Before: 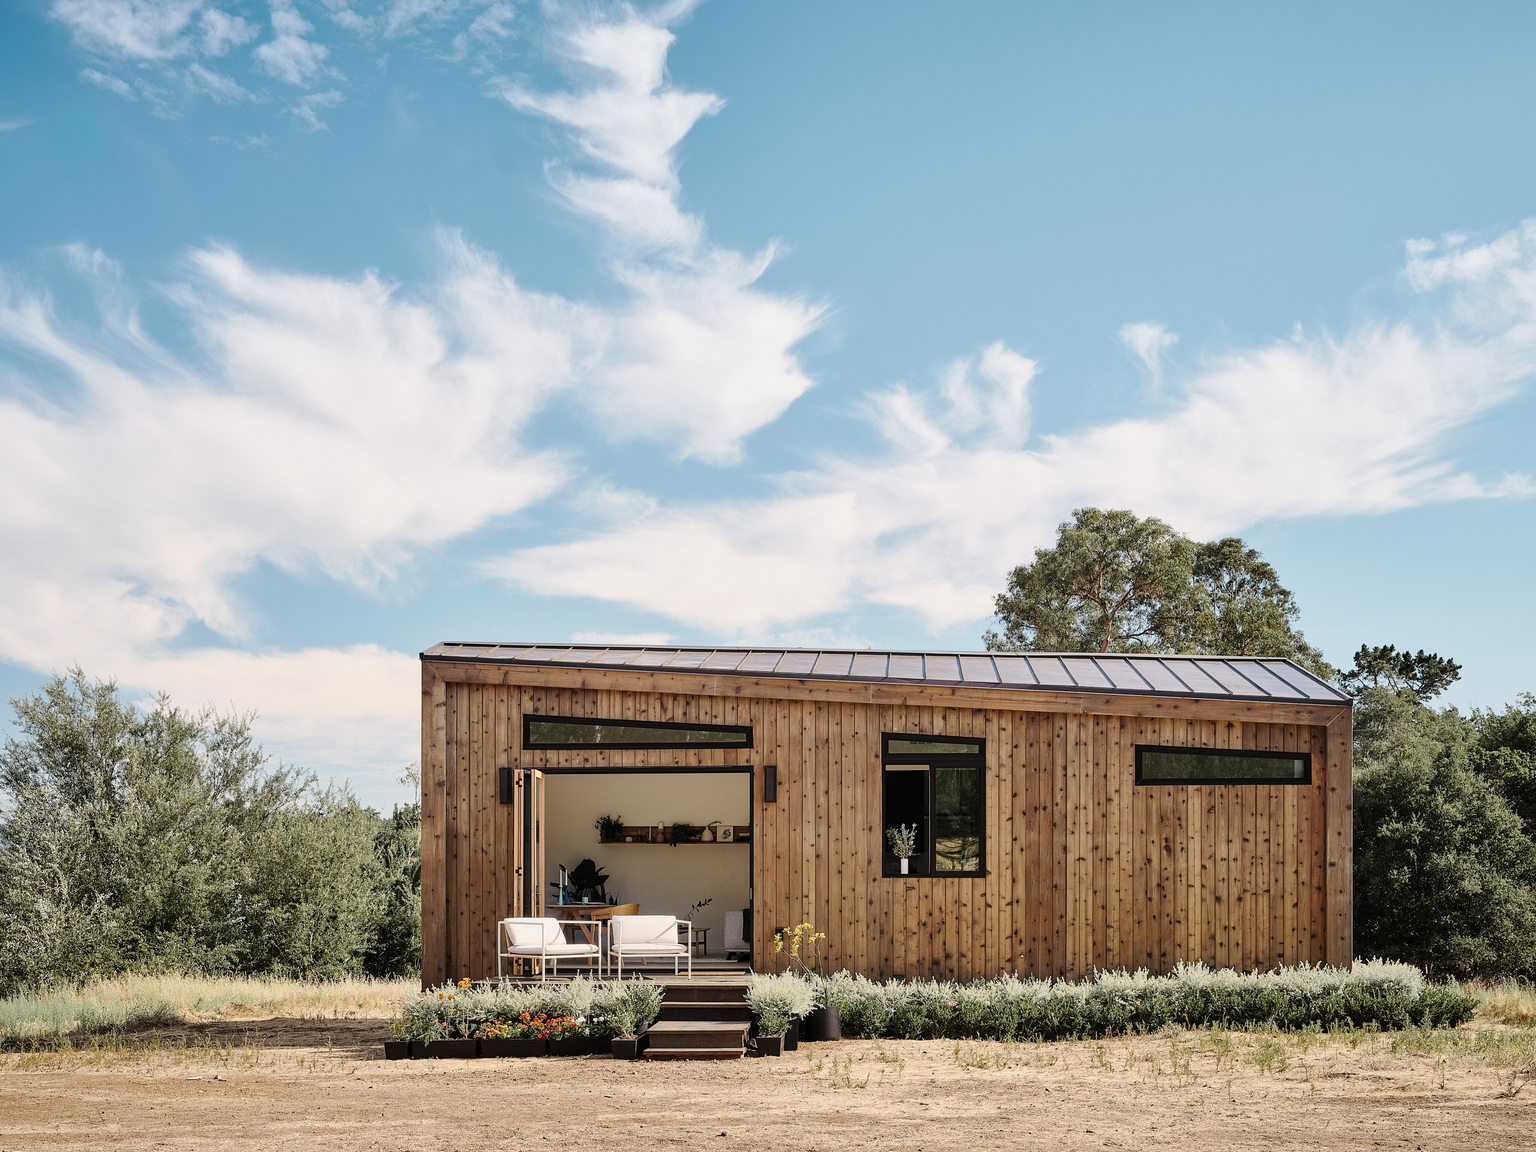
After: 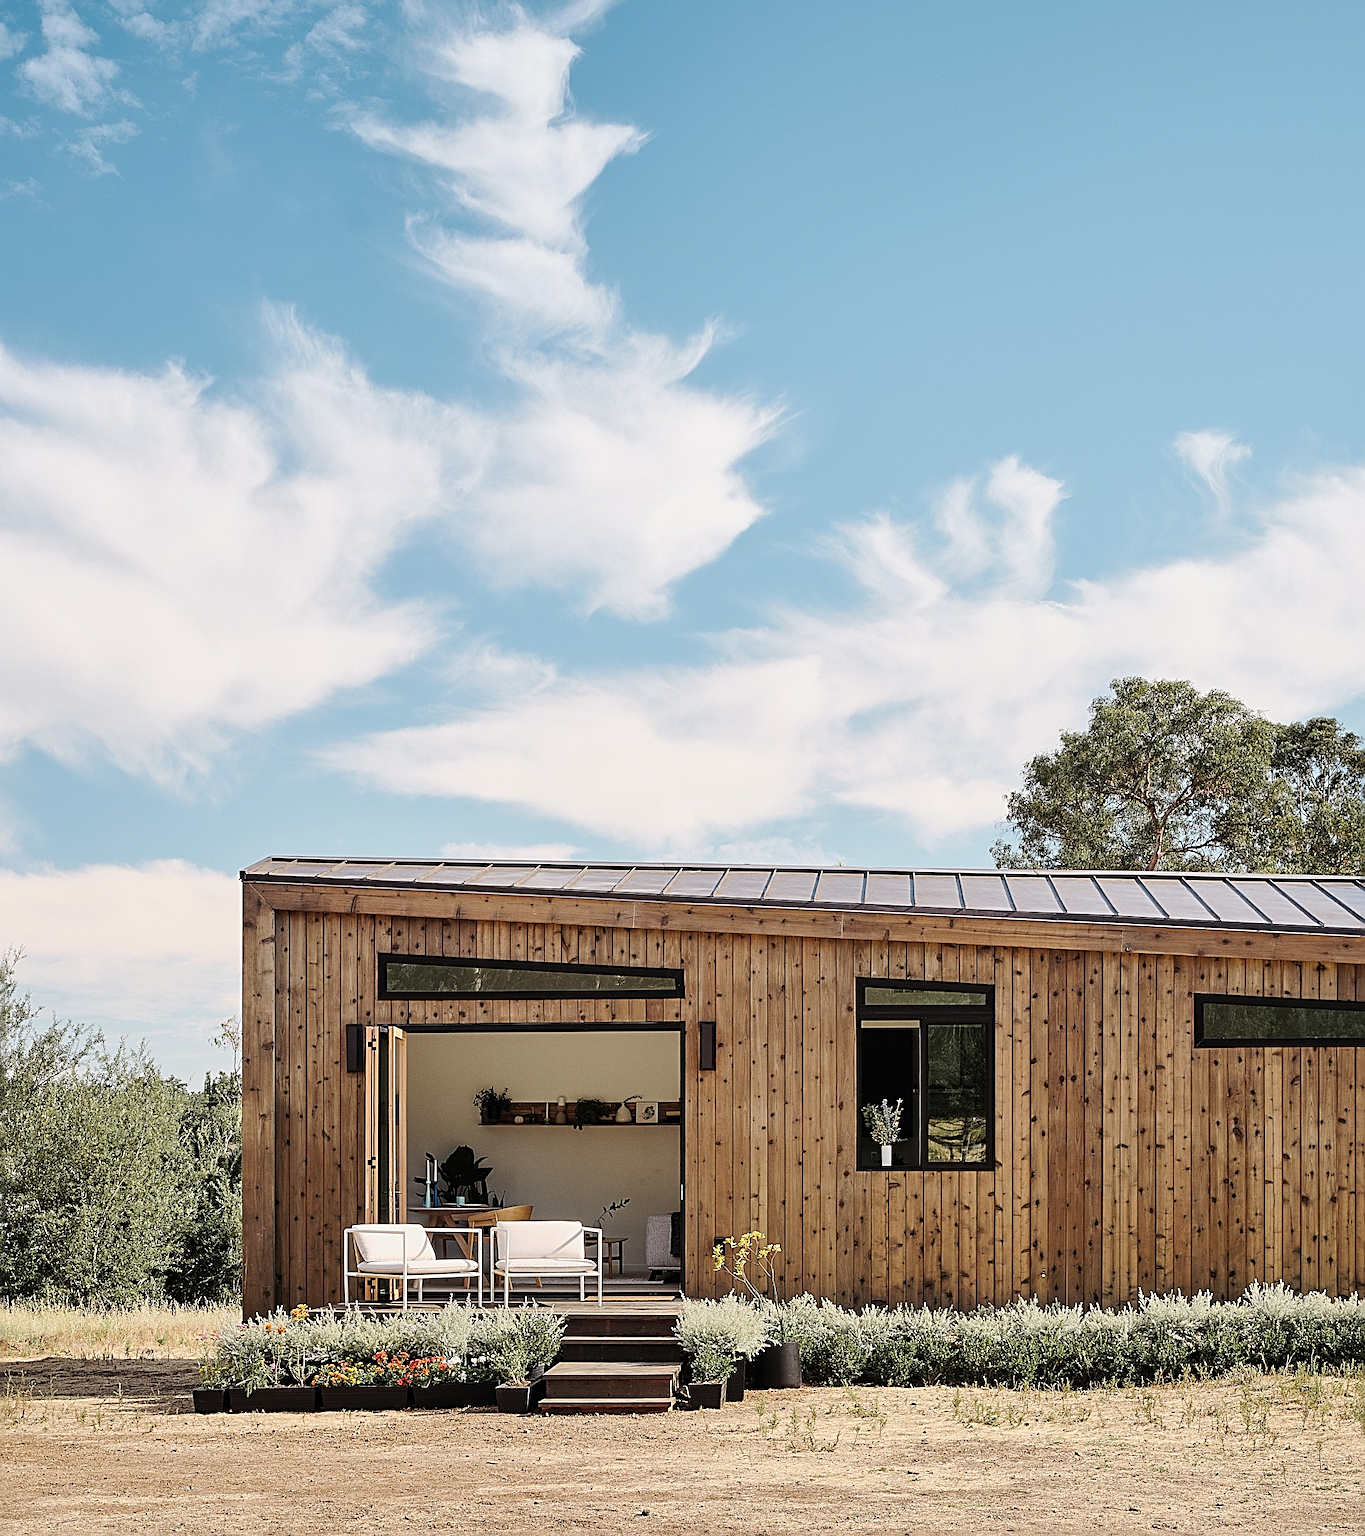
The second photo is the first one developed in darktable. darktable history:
sharpen: radius 2.579, amount 0.691
crop and rotate: left 15.632%, right 17.701%
